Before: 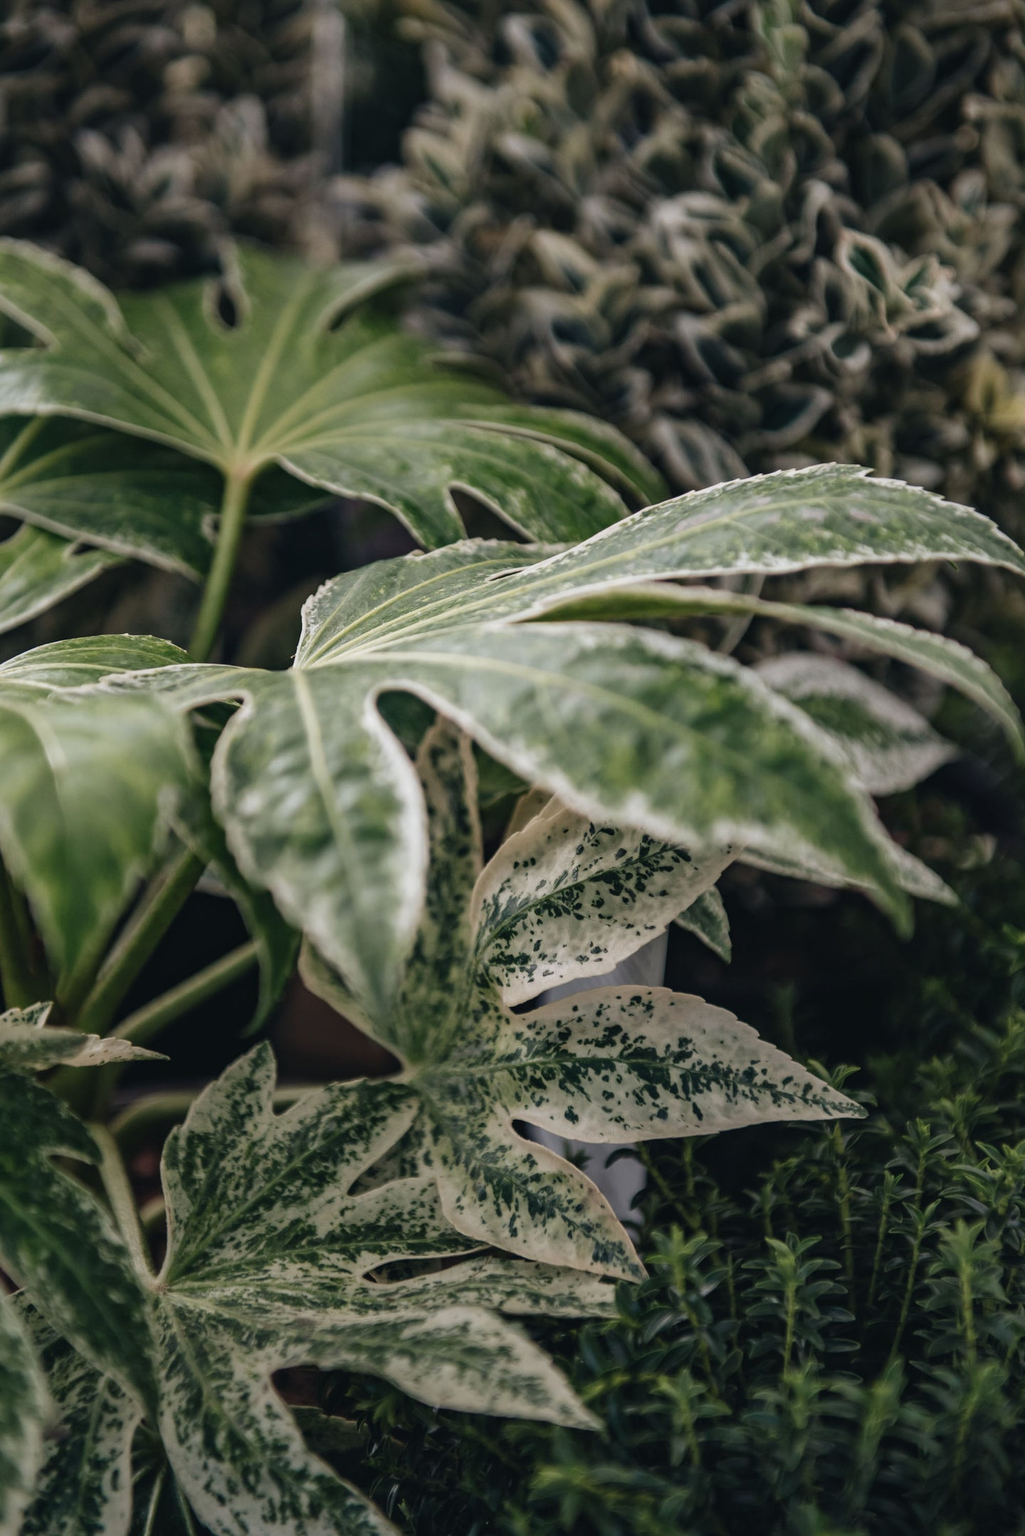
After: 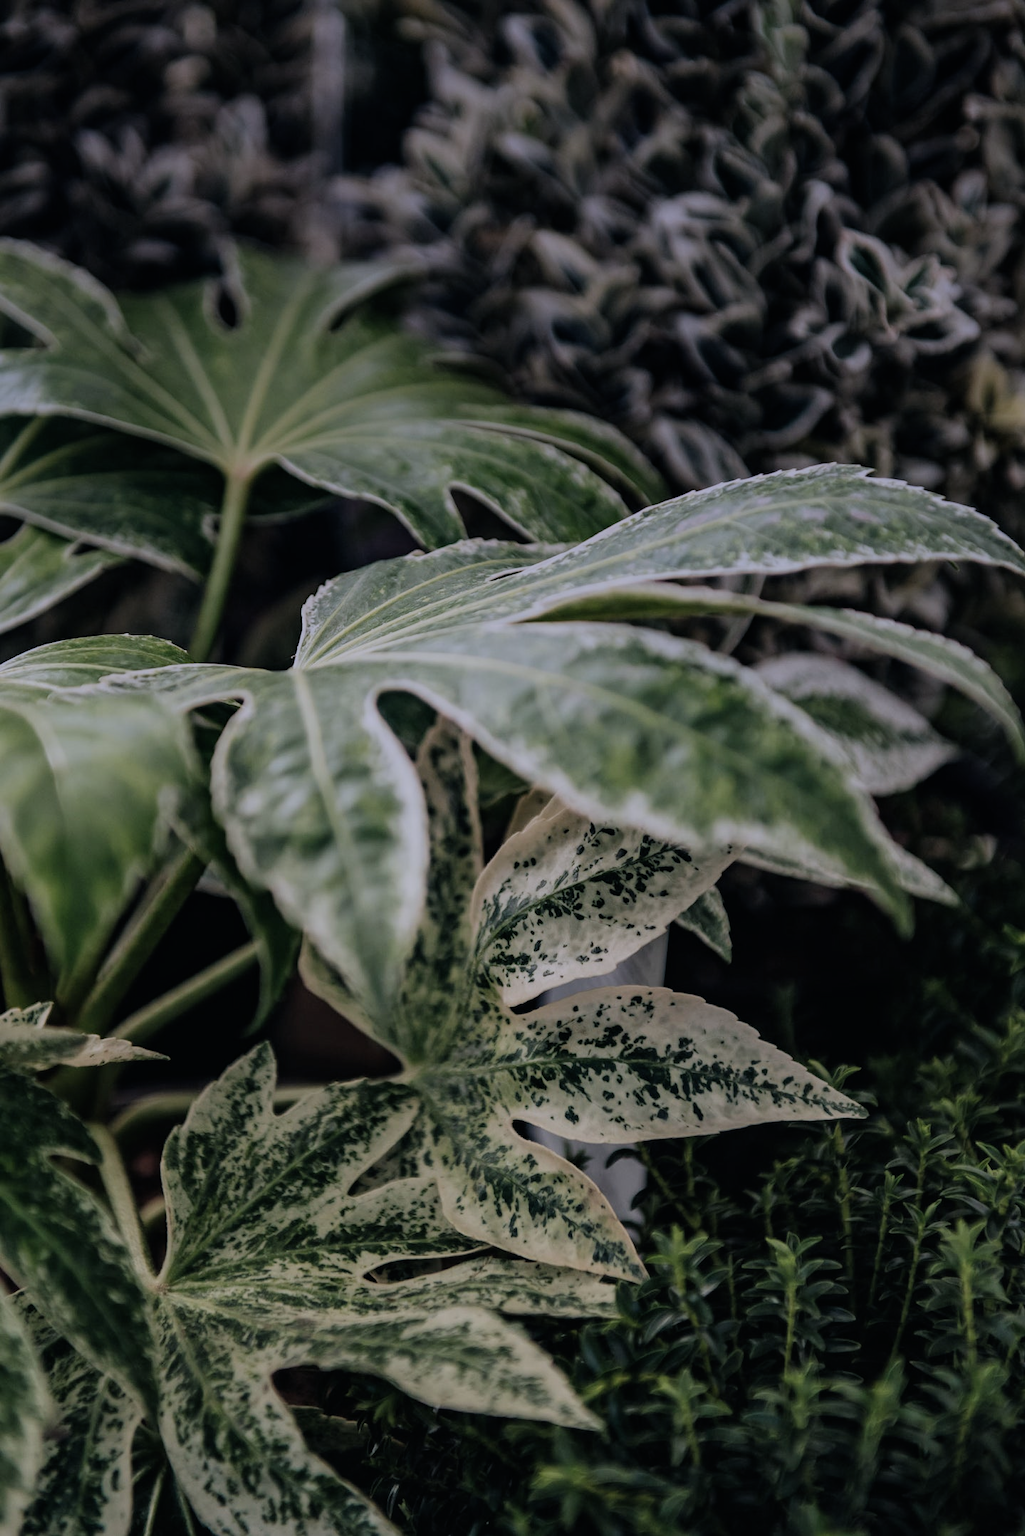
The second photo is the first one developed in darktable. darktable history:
filmic rgb: black relative exposure -8.42 EV, white relative exposure 4.68 EV, hardness 3.82, color science v6 (2022)
graduated density: hue 238.83°, saturation 50%
